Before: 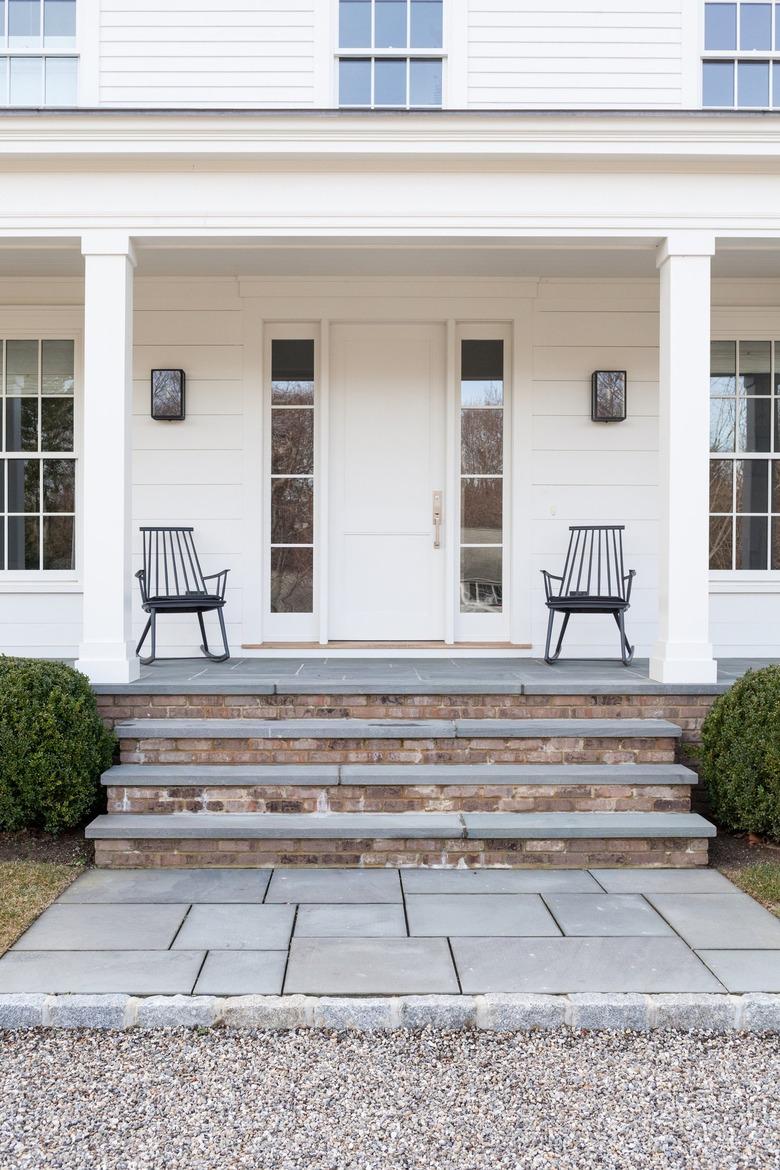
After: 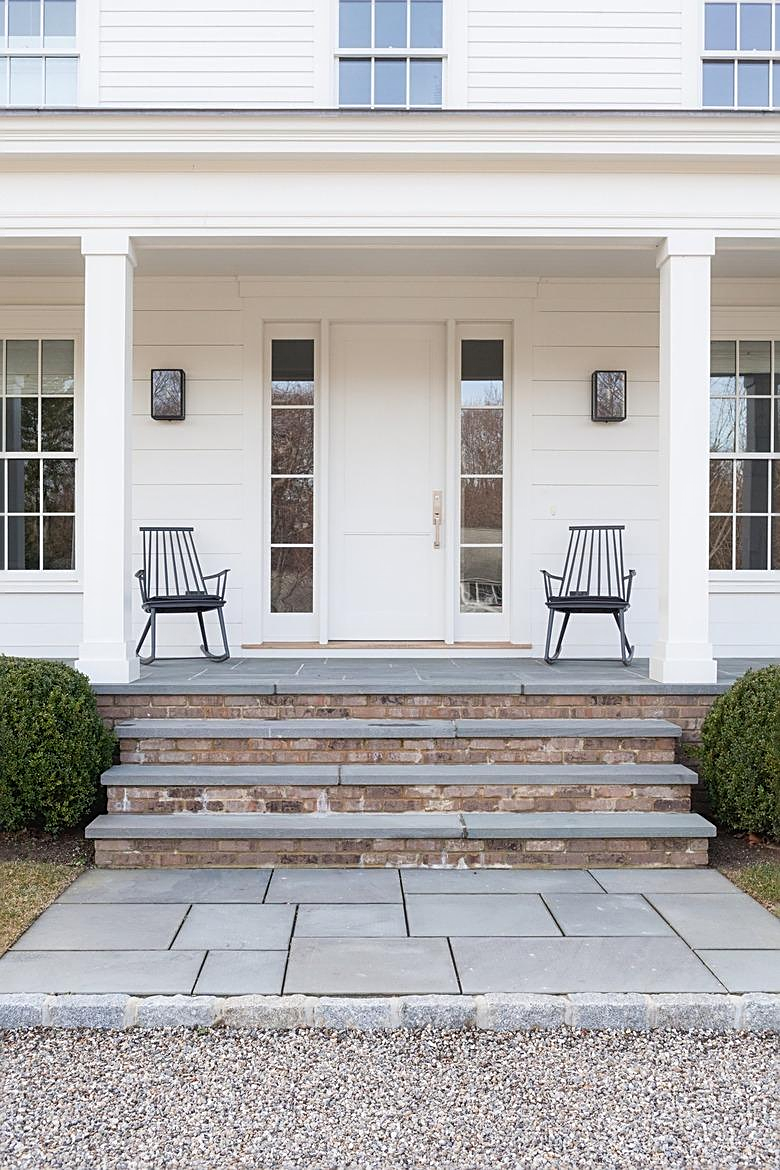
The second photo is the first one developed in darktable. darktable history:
contrast equalizer: y [[0.5, 0.488, 0.462, 0.461, 0.491, 0.5], [0.5 ×6], [0.5 ×6], [0 ×6], [0 ×6]]
sharpen: on, module defaults
